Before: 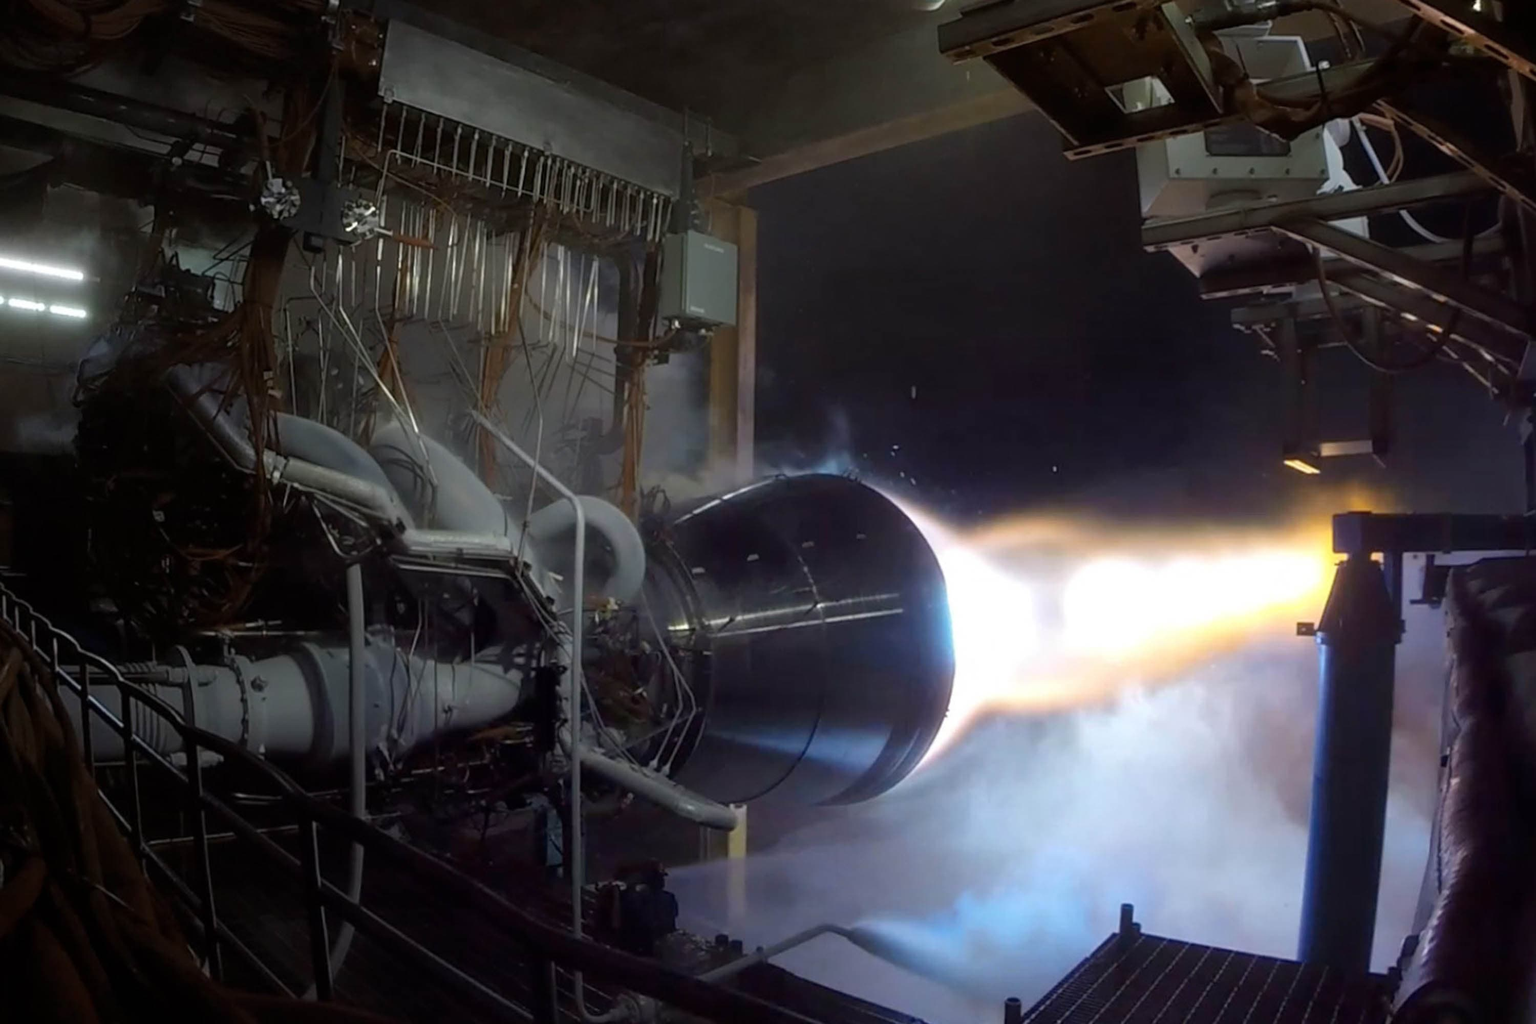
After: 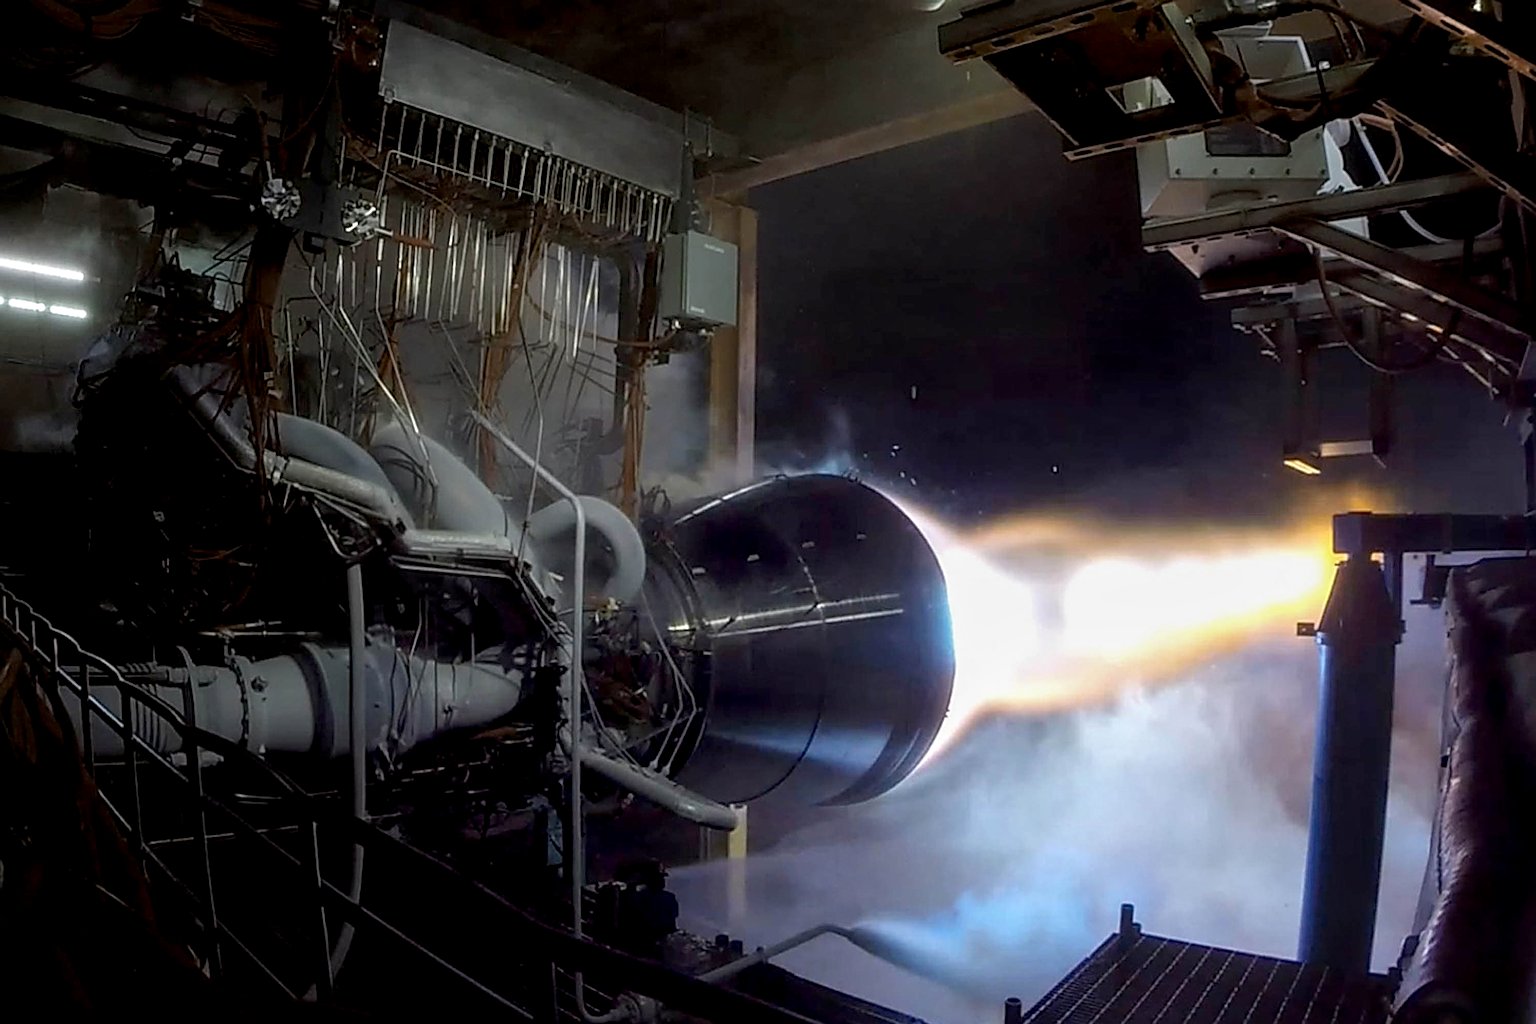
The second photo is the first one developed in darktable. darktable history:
exposure: black level correction 0.005, exposure 0.017 EV, compensate highlight preservation false
sharpen: radius 2.996, amount 0.76
tone equalizer: on, module defaults
local contrast: on, module defaults
